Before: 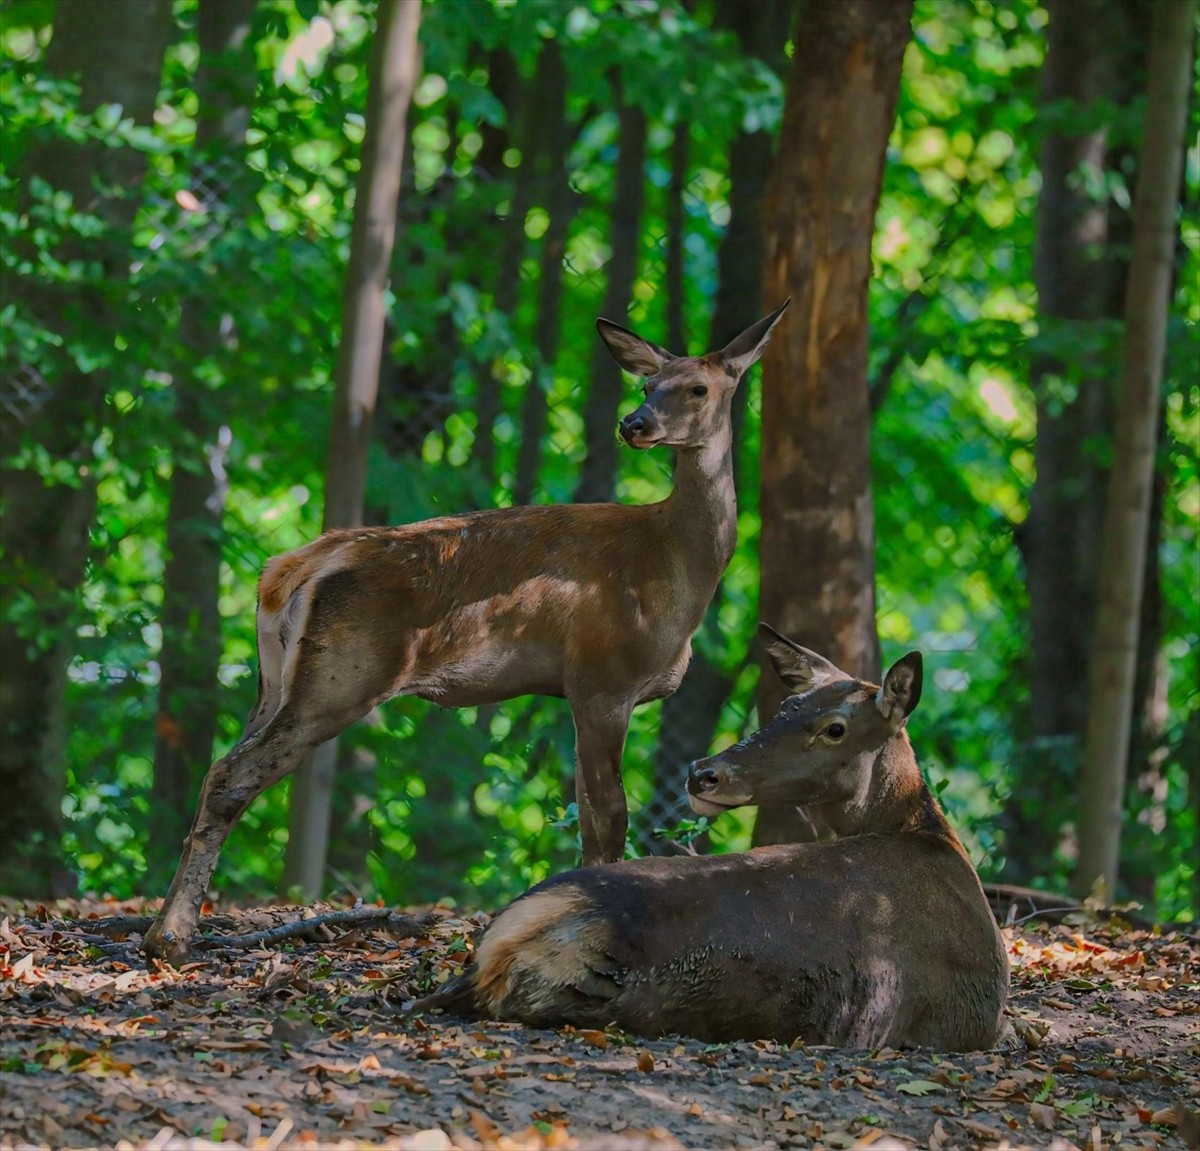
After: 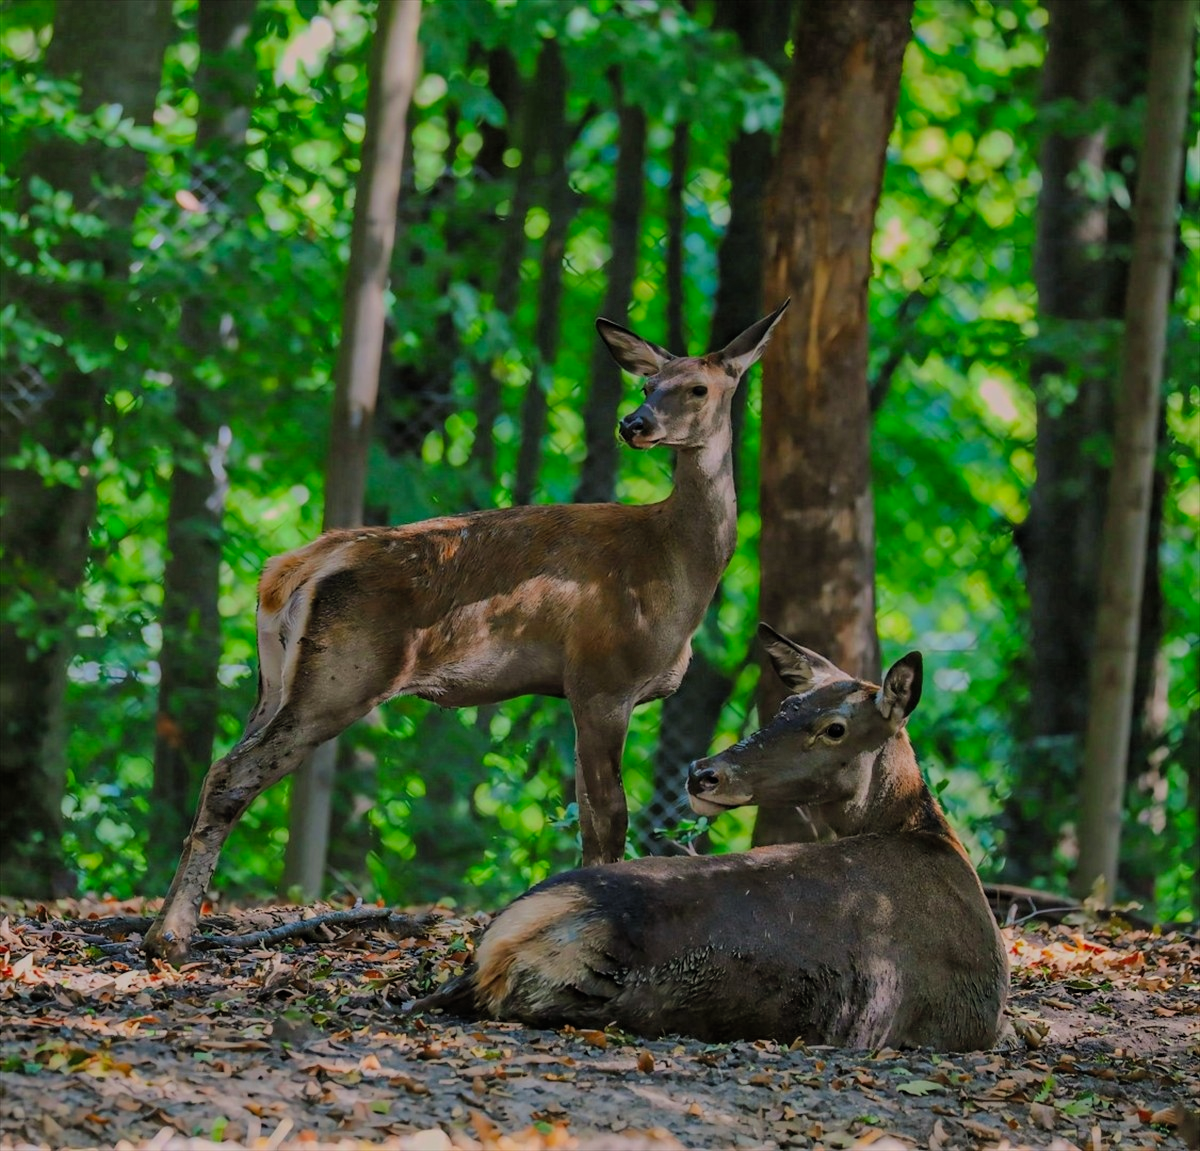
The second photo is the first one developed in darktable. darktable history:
contrast brightness saturation: contrast 0.032, brightness 0.055, saturation 0.129
filmic rgb: black relative exposure -7.65 EV, white relative exposure 4.56 EV, hardness 3.61
